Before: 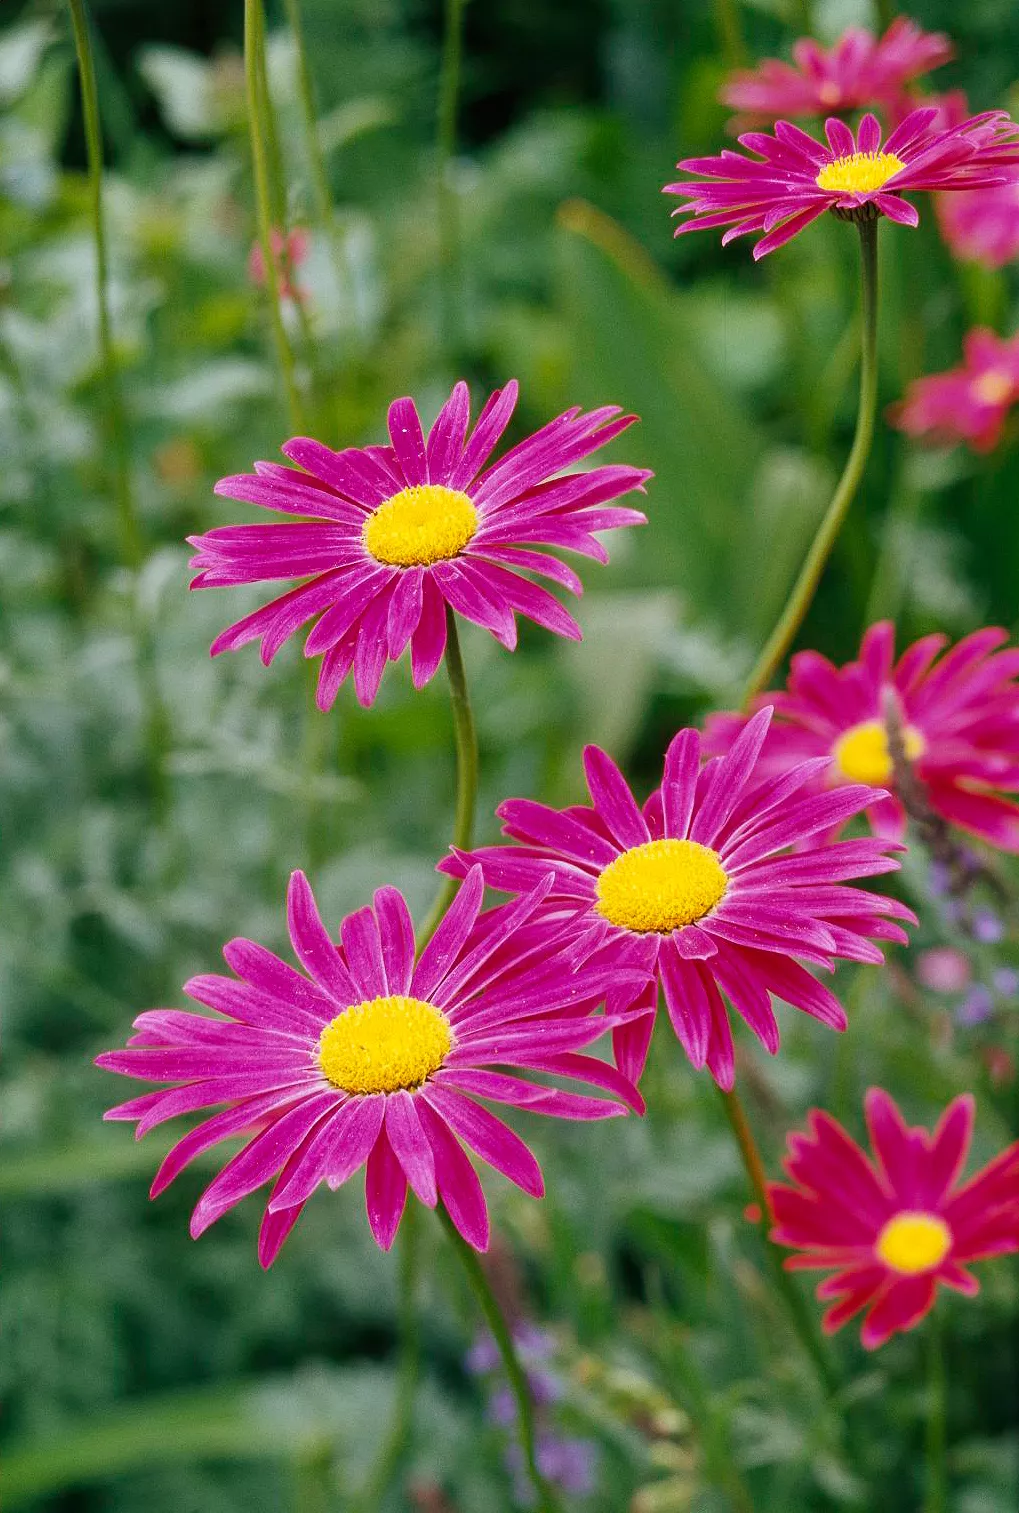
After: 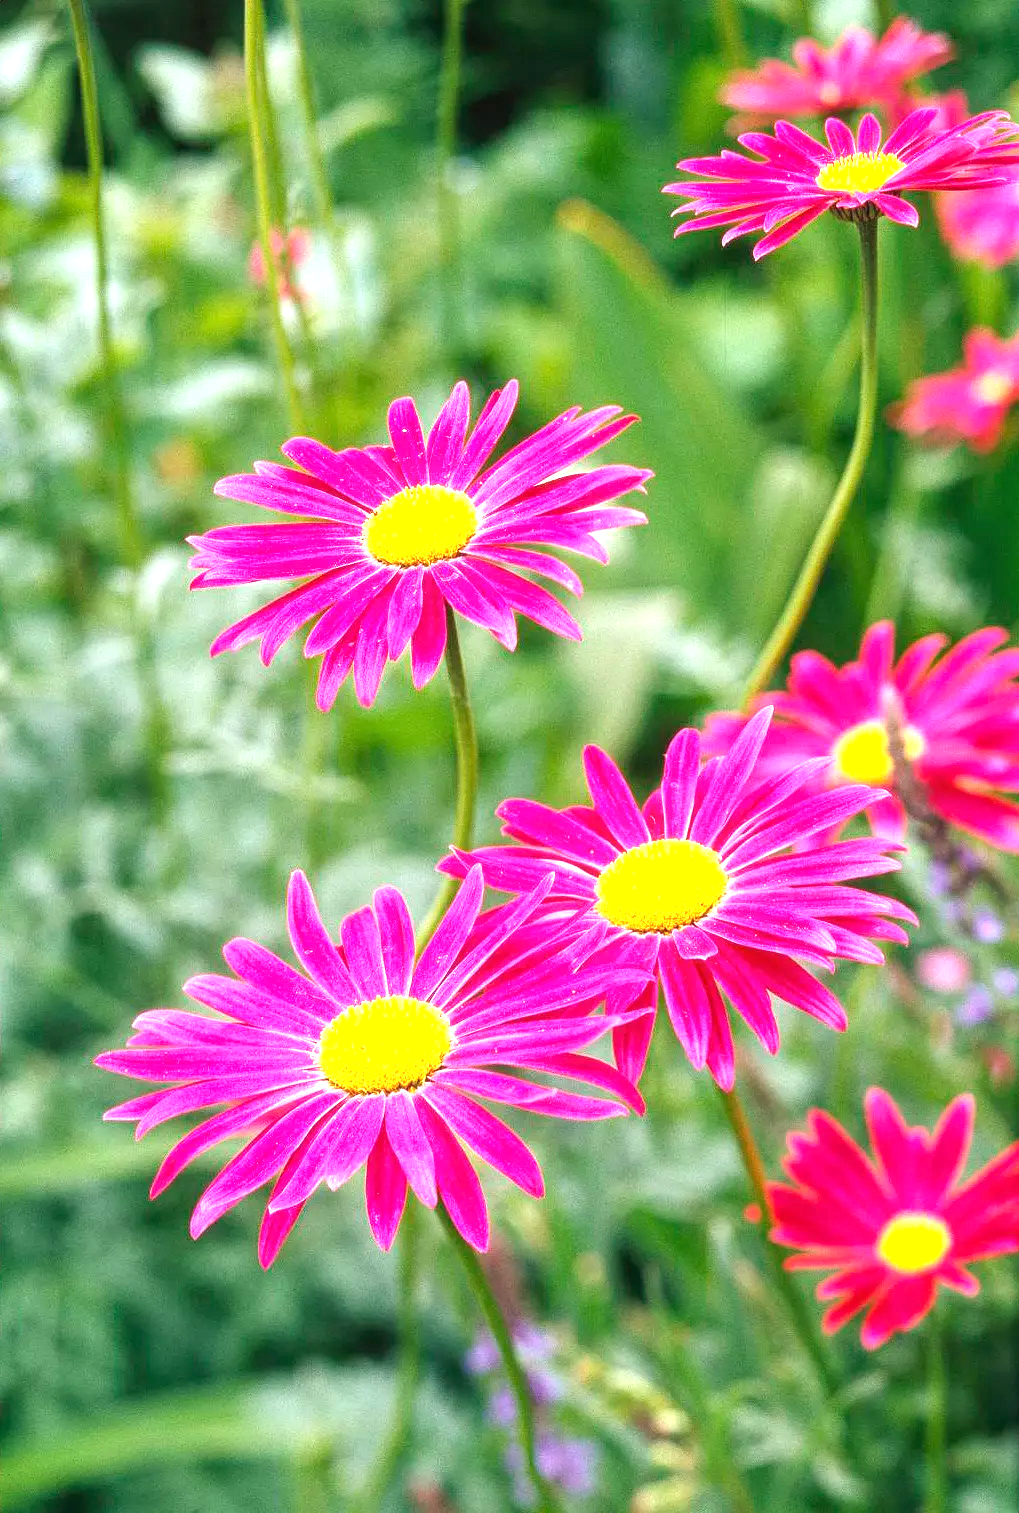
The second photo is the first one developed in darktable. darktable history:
exposure: black level correction 0, exposure 1.299 EV, compensate exposure bias true, compensate highlight preservation false
local contrast: detail 109%
